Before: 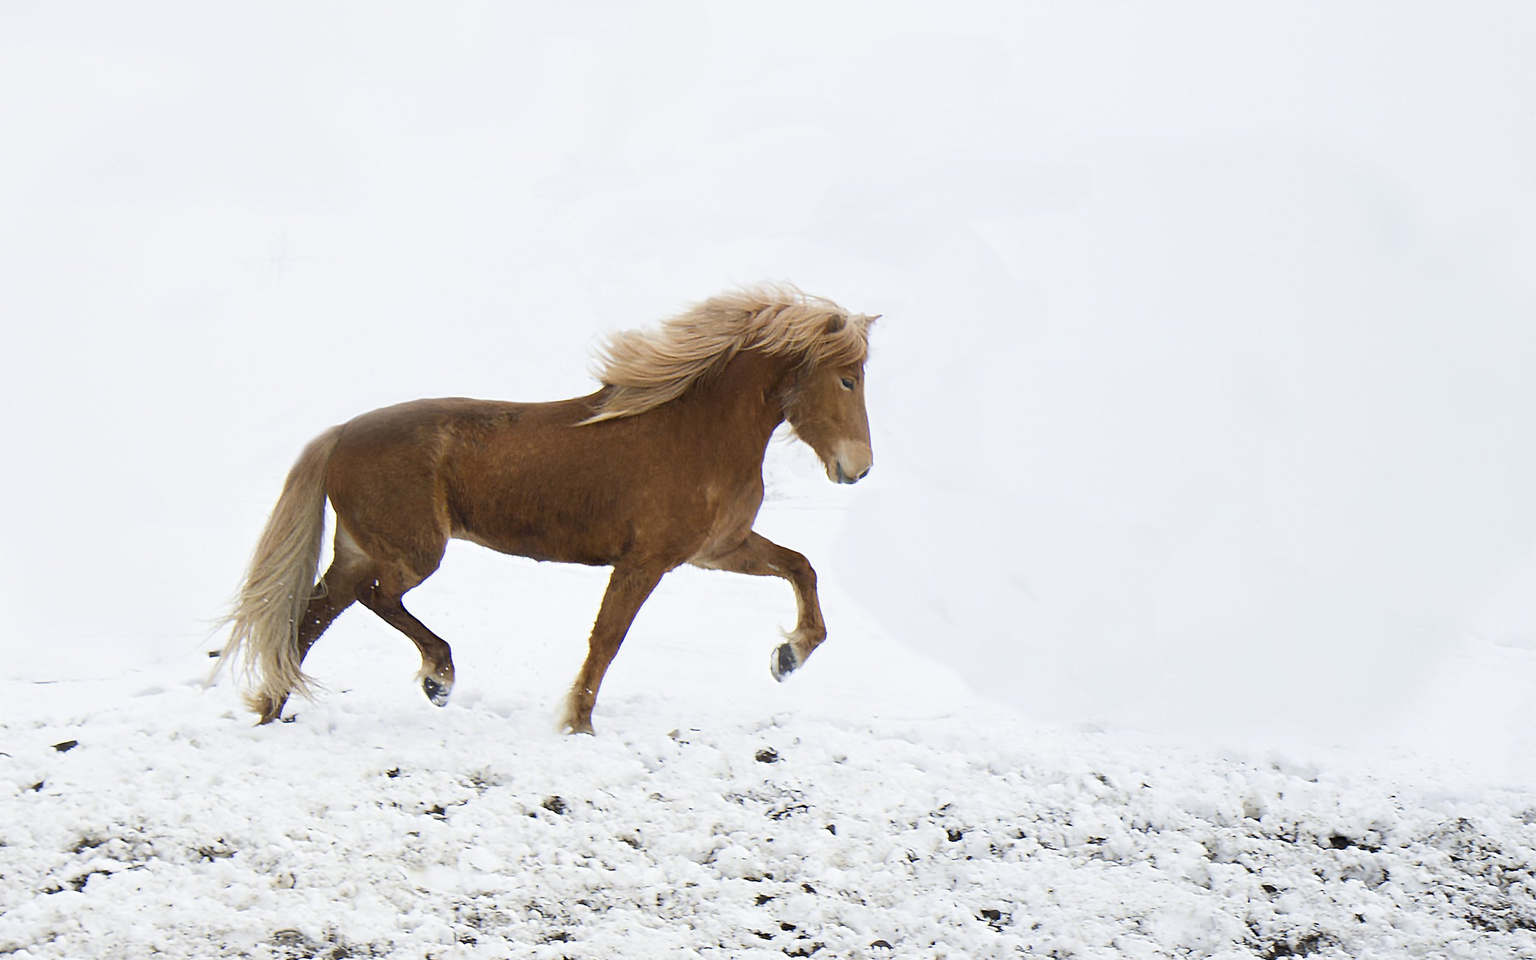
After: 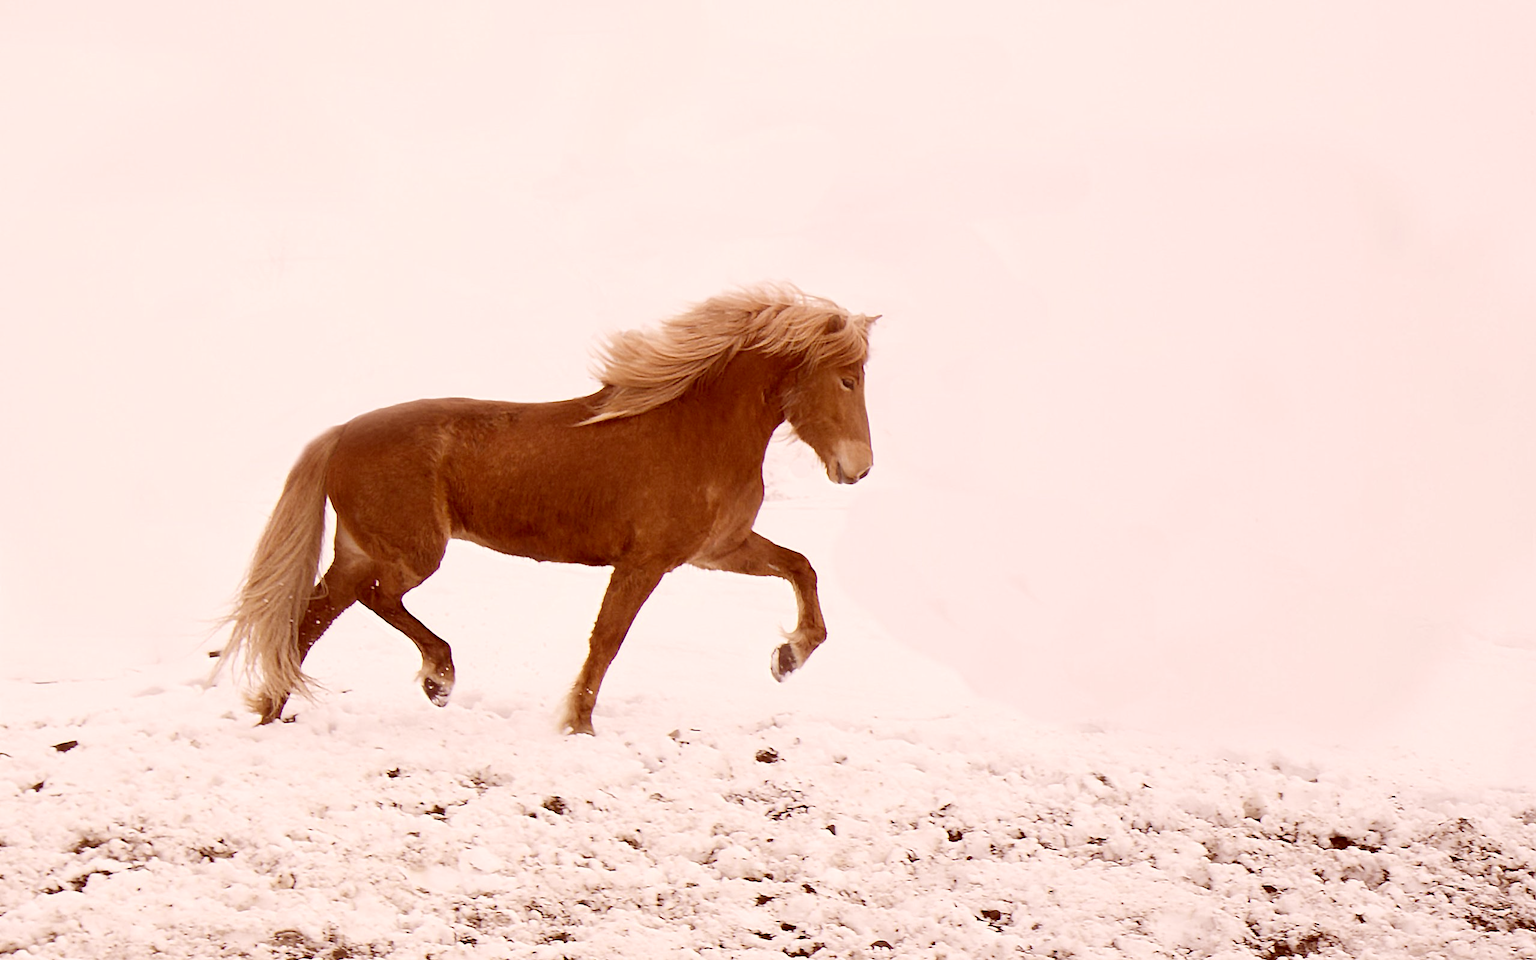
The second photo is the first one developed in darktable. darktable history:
color correction: highlights a* 9.27, highlights b* 8.67, shadows a* 39.61, shadows b* 39.97, saturation 0.79
